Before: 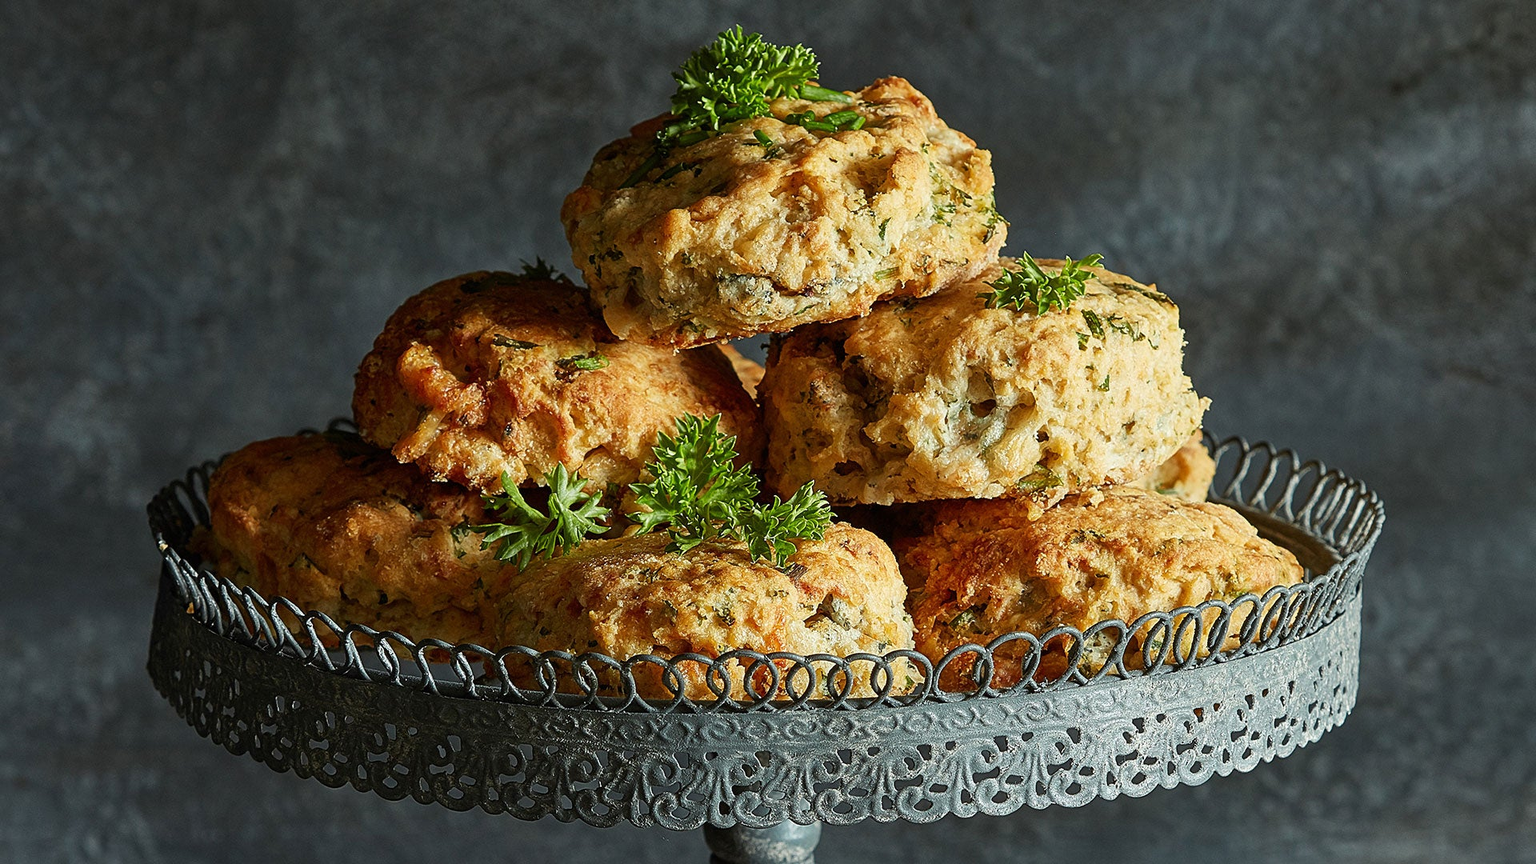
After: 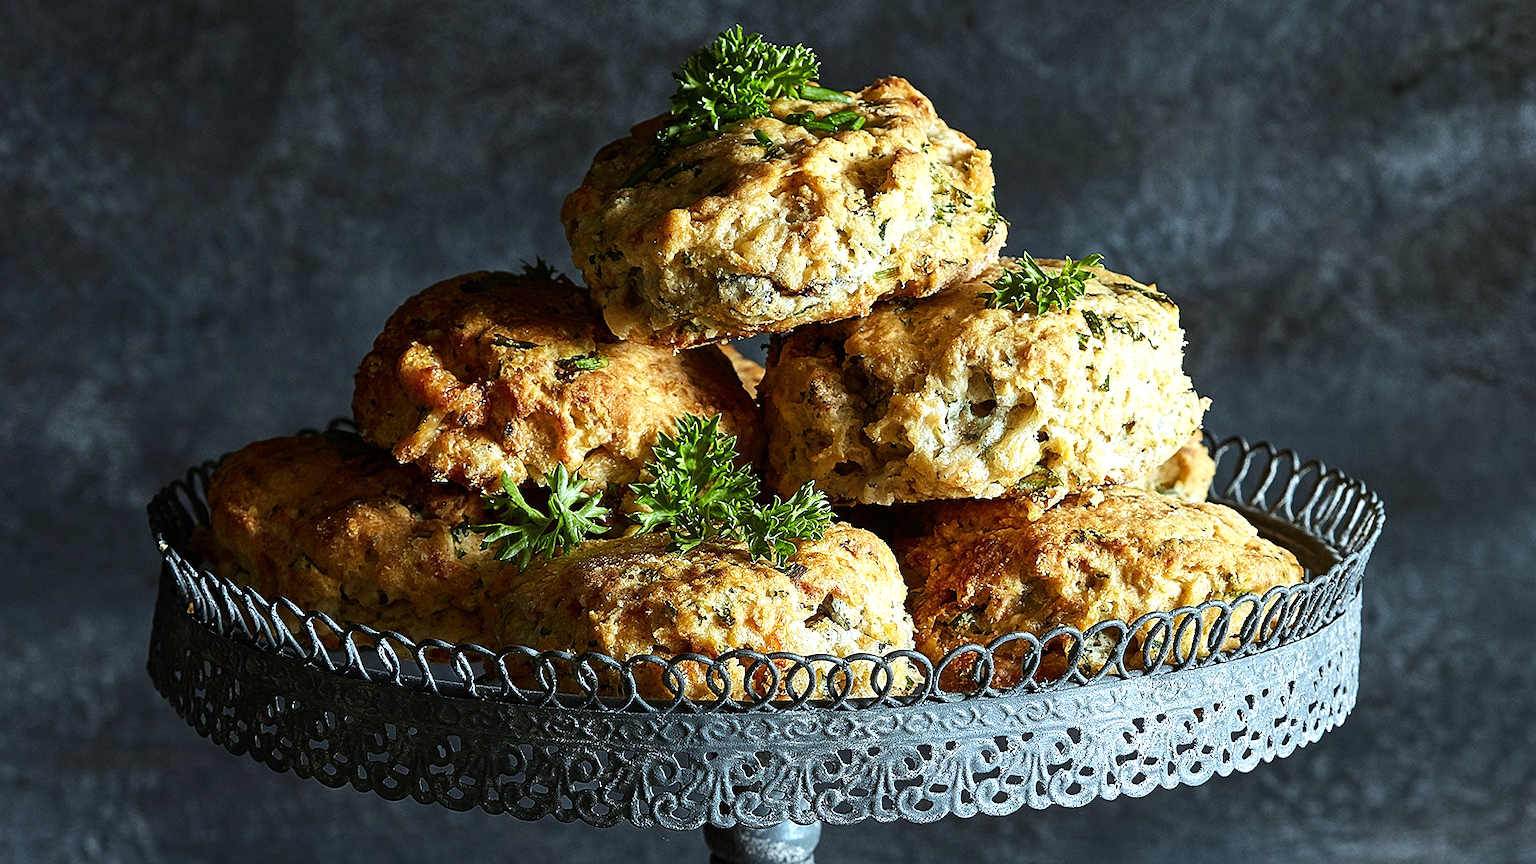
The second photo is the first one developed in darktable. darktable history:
tone equalizer: -8 EV -0.75 EV, -7 EV -0.7 EV, -6 EV -0.6 EV, -5 EV -0.4 EV, -3 EV 0.4 EV, -2 EV 0.6 EV, -1 EV 0.7 EV, +0 EV 0.75 EV, edges refinement/feathering 500, mask exposure compensation -1.57 EV, preserve details no
white balance: red 0.931, blue 1.11
